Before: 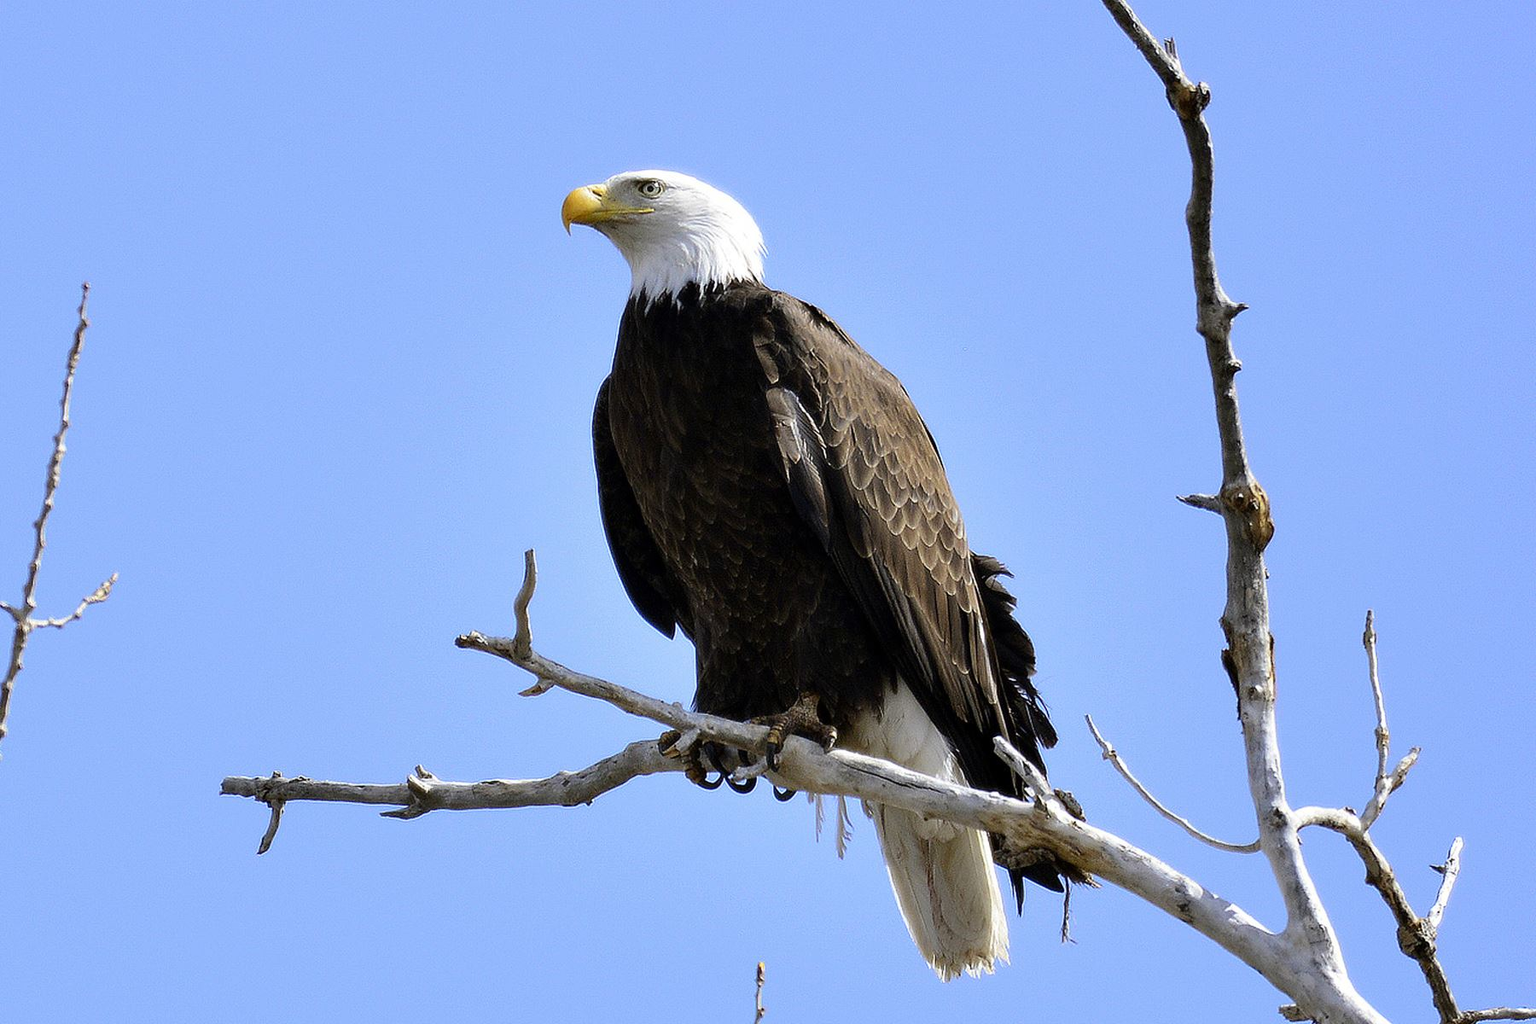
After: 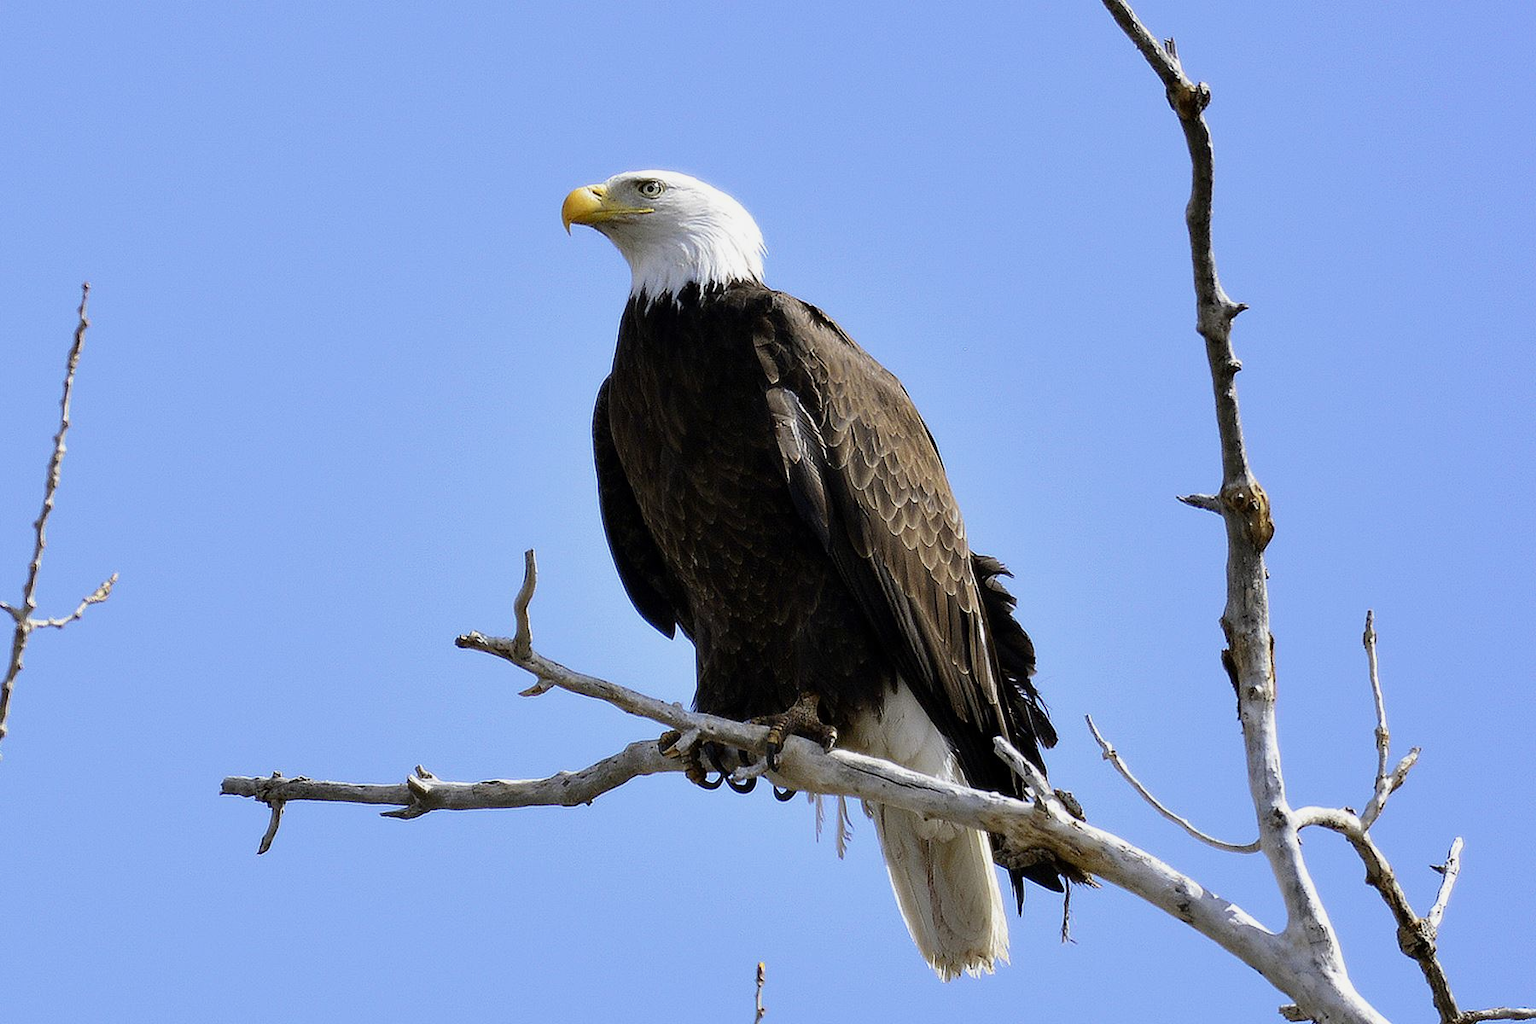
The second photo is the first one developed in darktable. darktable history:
exposure: exposure -0.157 EV, compensate exposure bias true, compensate highlight preservation false
